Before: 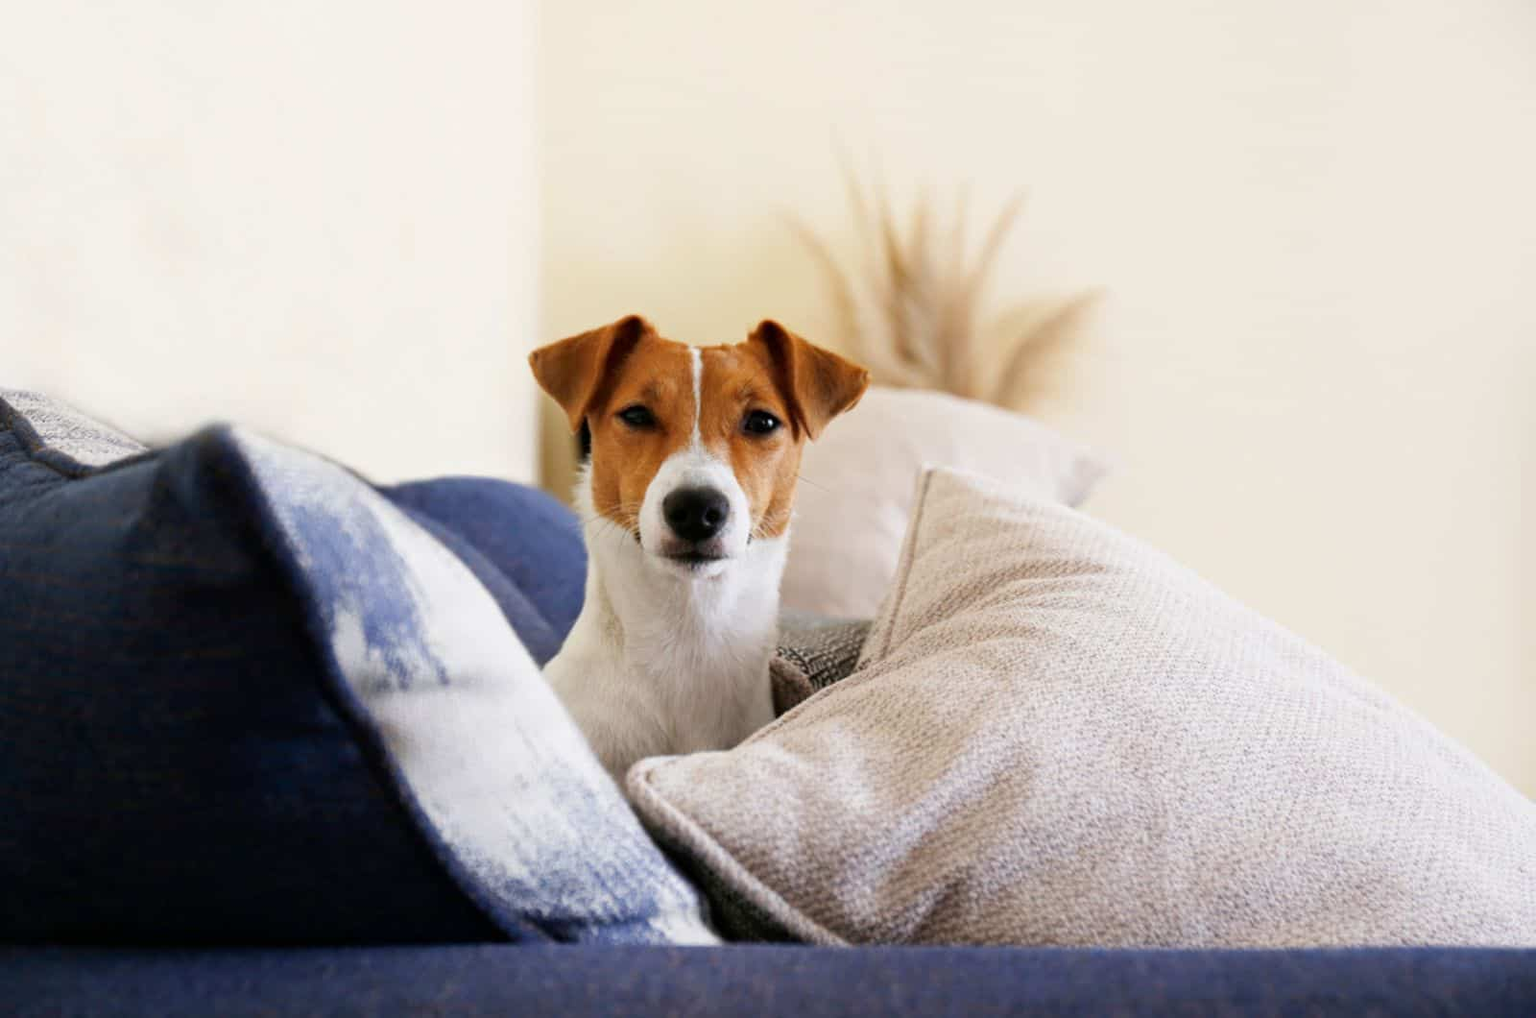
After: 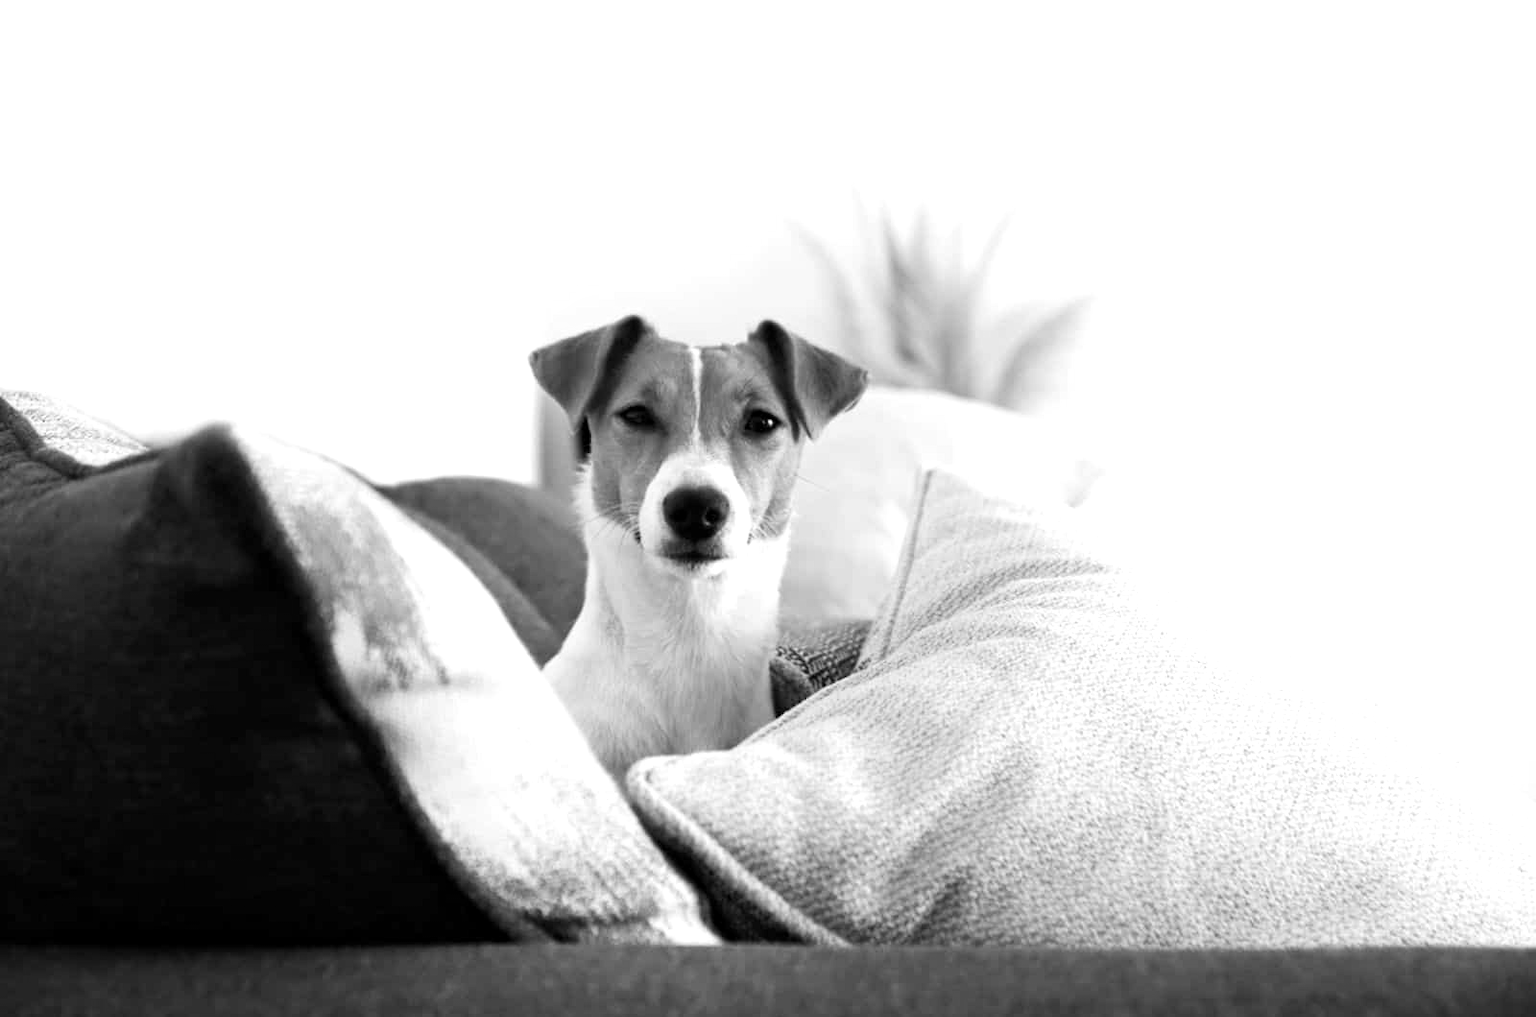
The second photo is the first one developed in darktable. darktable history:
exposure: black level correction 0.001, exposure 0.5 EV, compensate exposure bias true, compensate highlight preservation false
contrast brightness saturation: contrast 0.1, saturation -0.36
monochrome: on, module defaults
